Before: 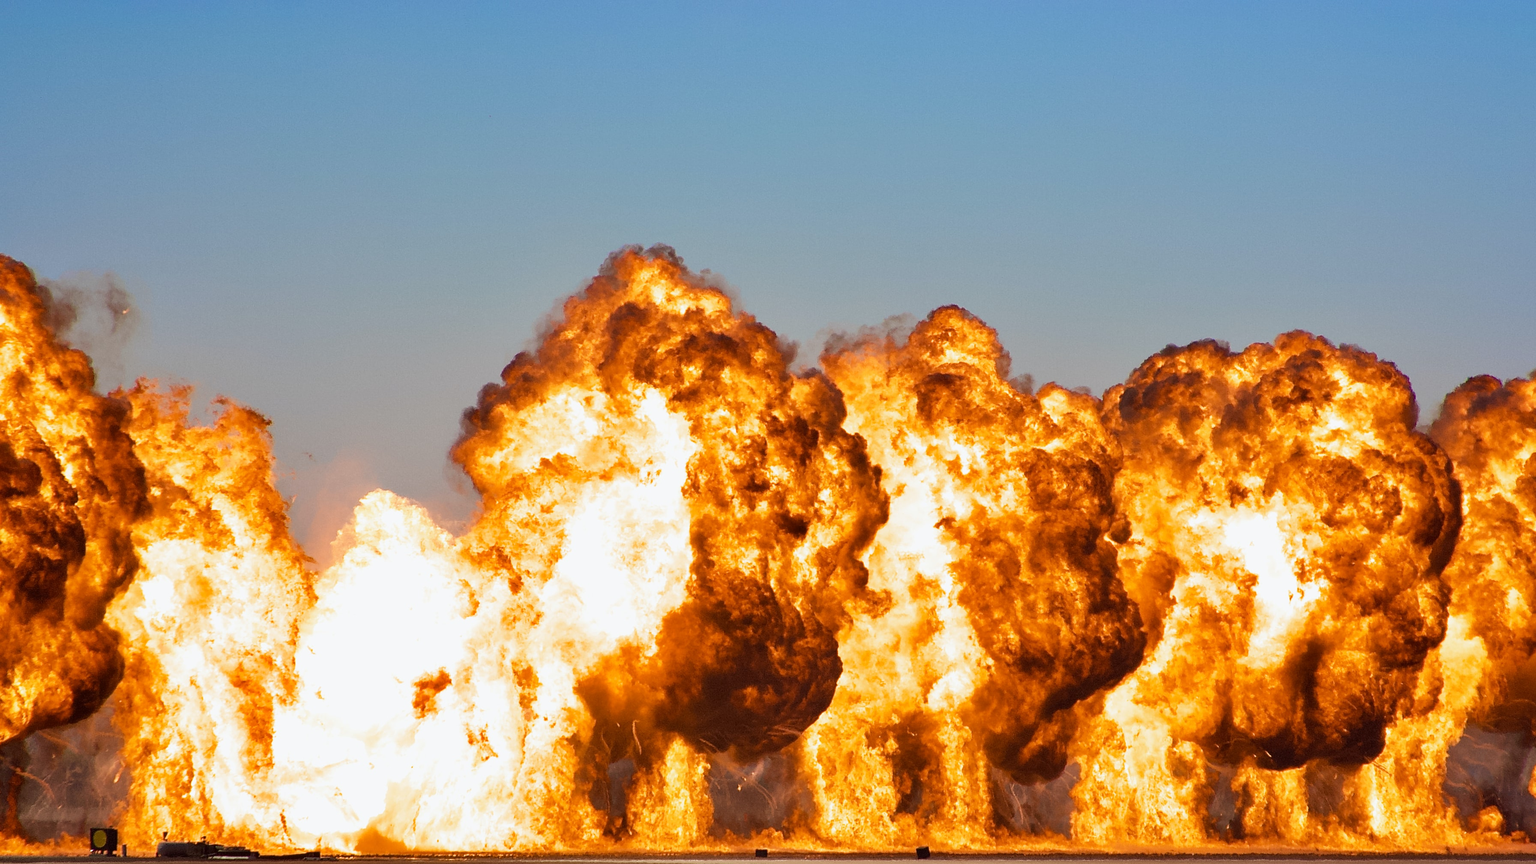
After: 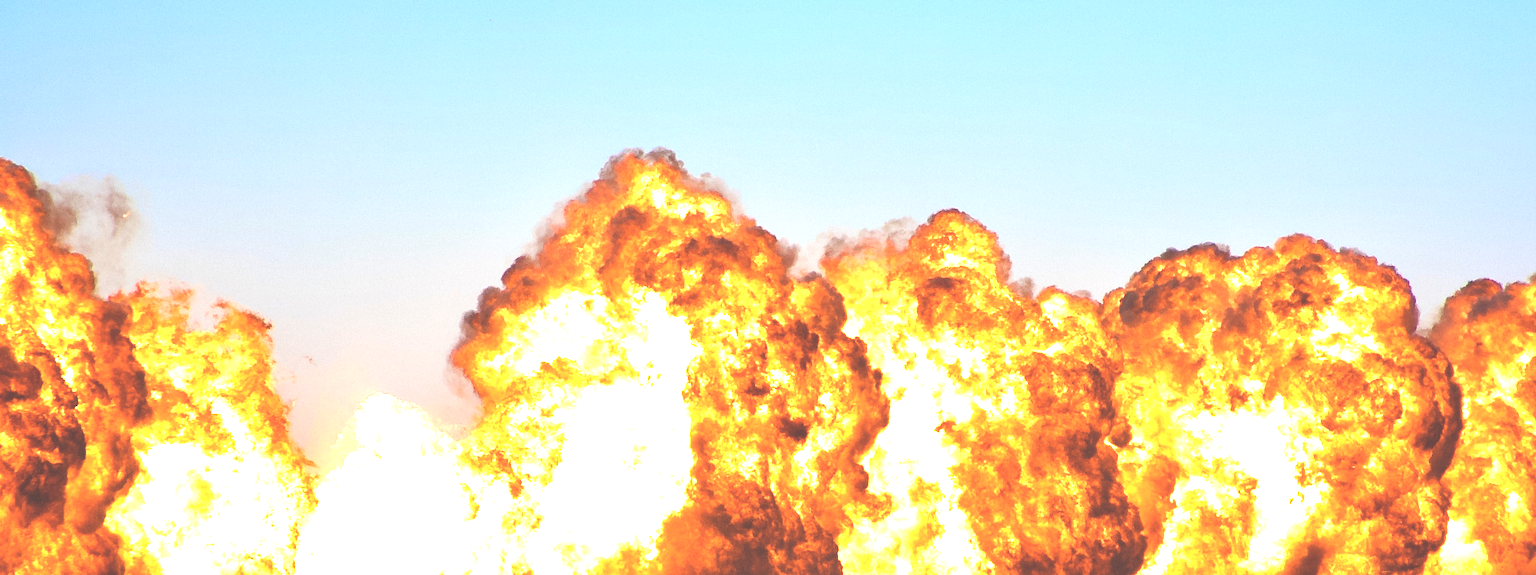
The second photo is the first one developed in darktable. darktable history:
exposure: black level correction -0.023, exposure 1.397 EV, compensate highlight preservation false
crop: top 11.166%, bottom 22.168%
